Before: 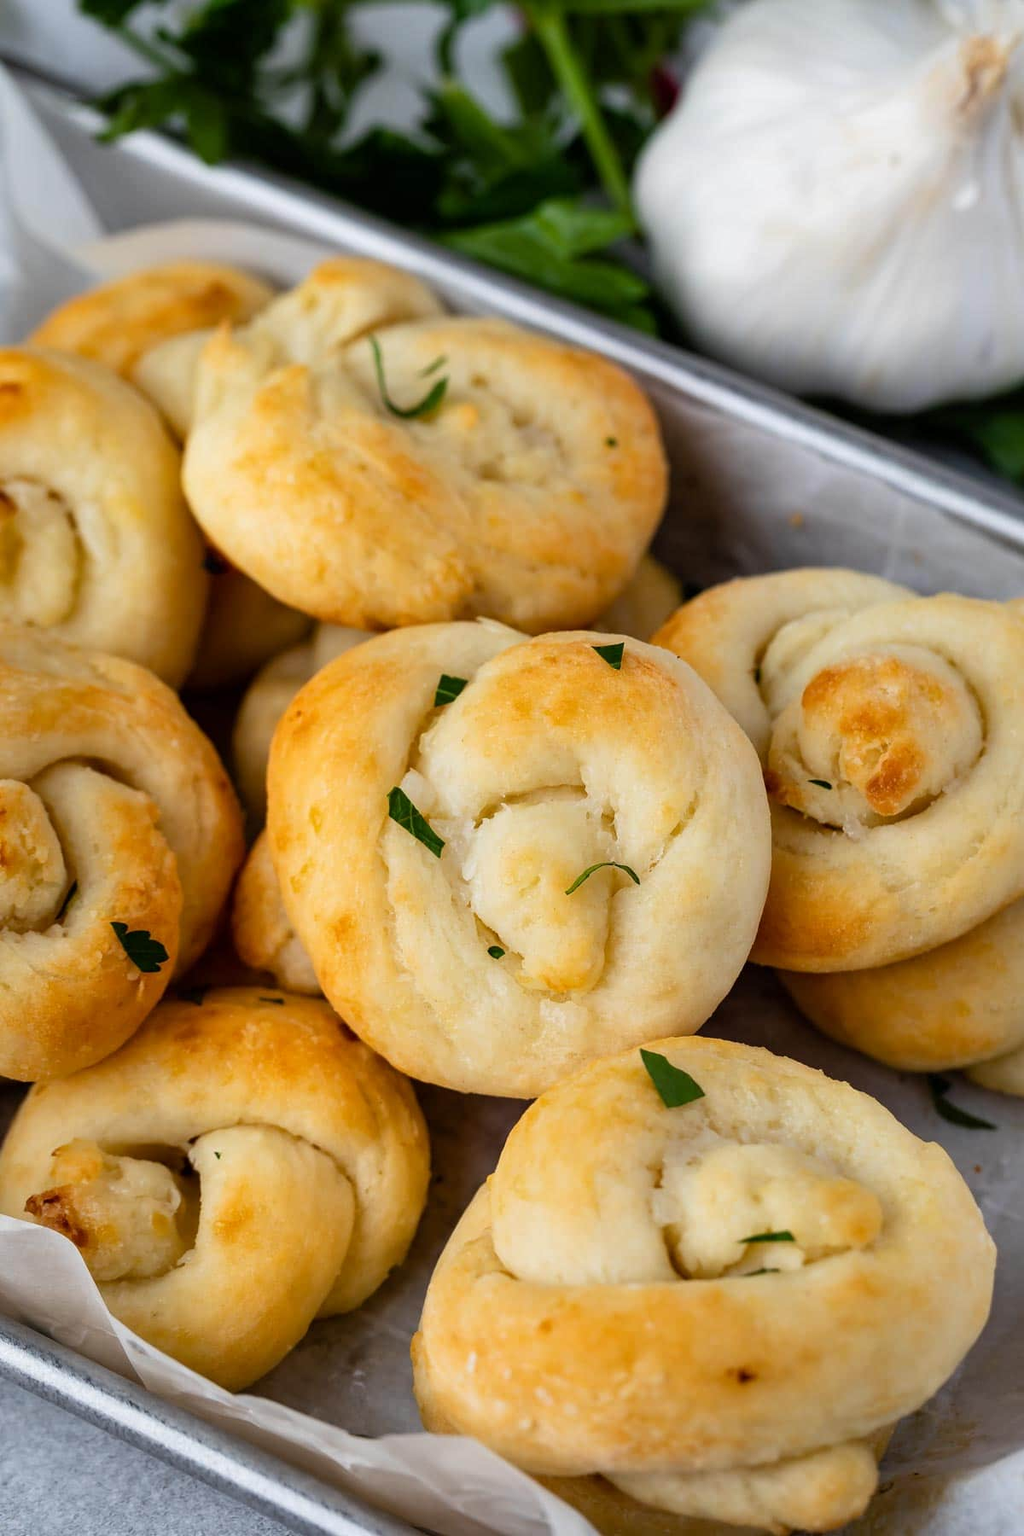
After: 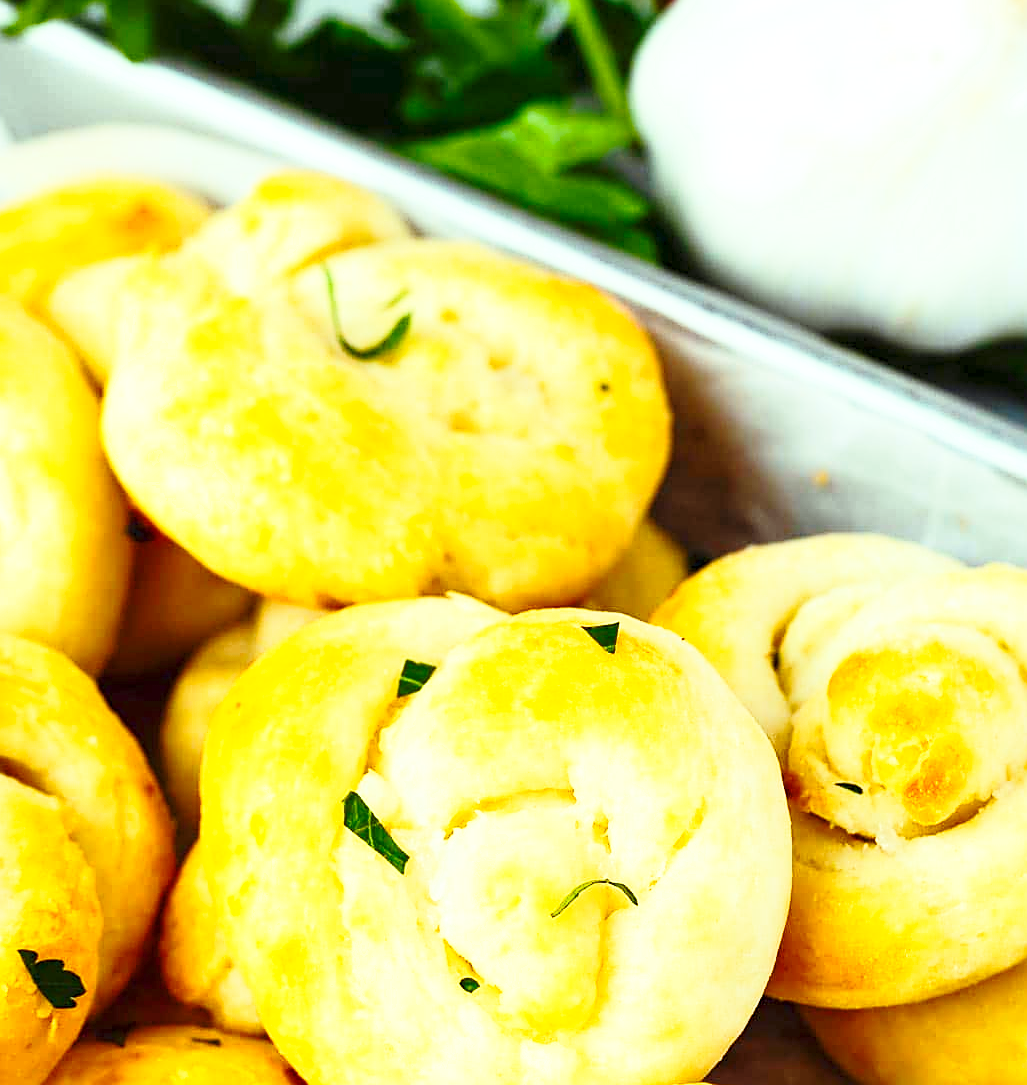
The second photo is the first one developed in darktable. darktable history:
base curve: curves: ch0 [(0, 0) (0.028, 0.03) (0.121, 0.232) (0.46, 0.748) (0.859, 0.968) (1, 1)], preserve colors none
color balance rgb: shadows lift › chroma 3.753%, shadows lift › hue 89.74°, highlights gain › luminance 15.551%, highlights gain › chroma 7.065%, highlights gain › hue 126.17°, perceptual saturation grading › global saturation 25.792%, perceptual brilliance grading › global brilliance 14.952%, perceptual brilliance grading › shadows -35.204%, contrast -29.92%
sharpen: on, module defaults
crop and rotate: left 9.382%, top 7.283%, right 5.003%, bottom 32.438%
exposure: exposure 0.724 EV, compensate highlight preservation false
contrast brightness saturation: saturation -0.052
shadows and highlights: shadows 1.16, highlights 38.44
